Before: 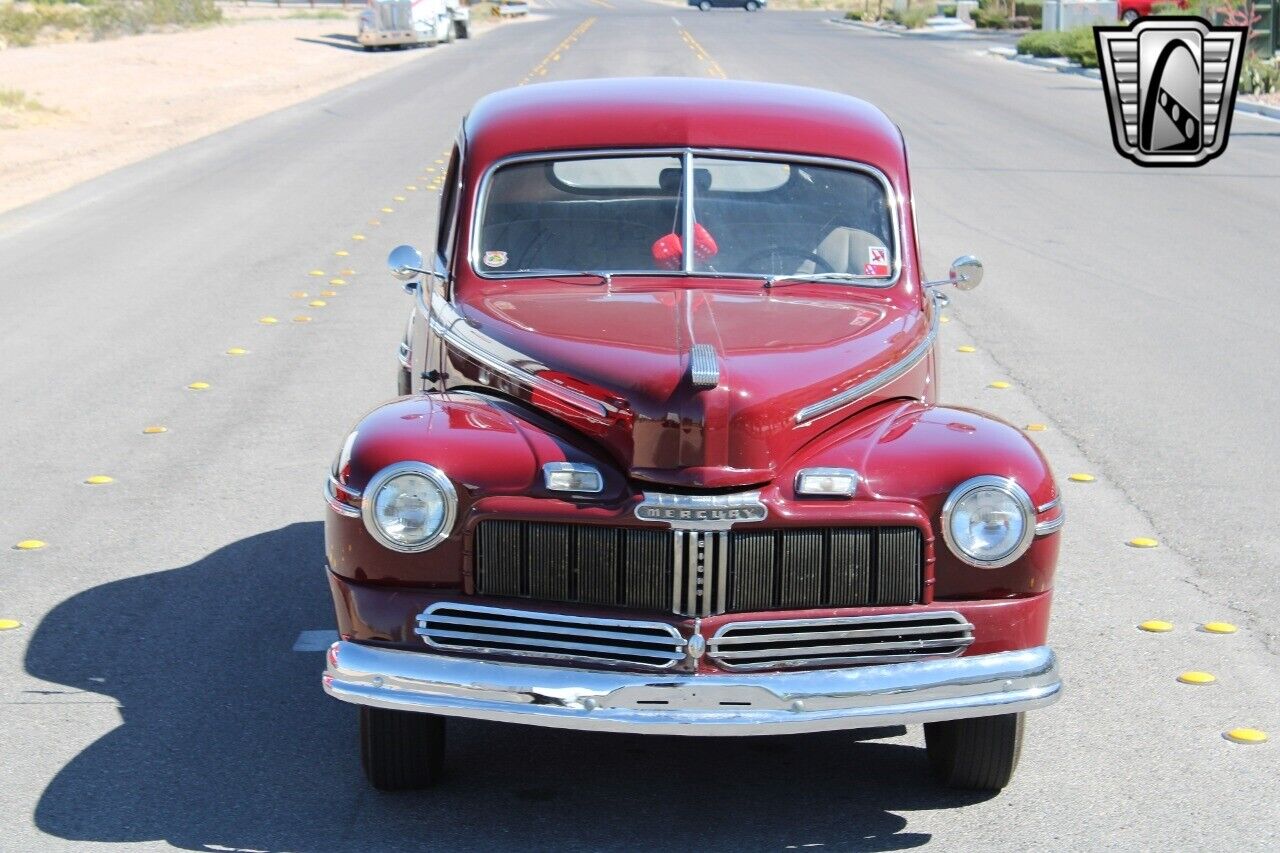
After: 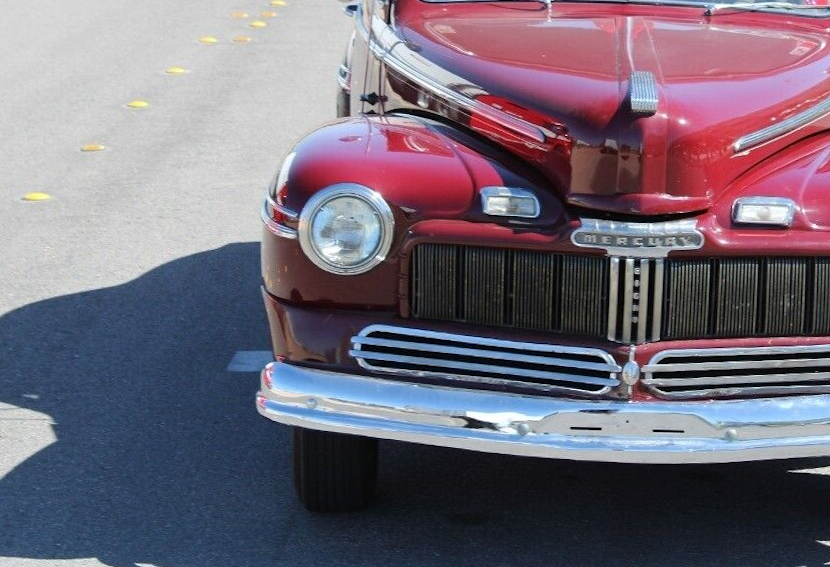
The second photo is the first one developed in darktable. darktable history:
crop and rotate: angle -0.973°, left 3.745%, top 31.743%, right 29.72%
